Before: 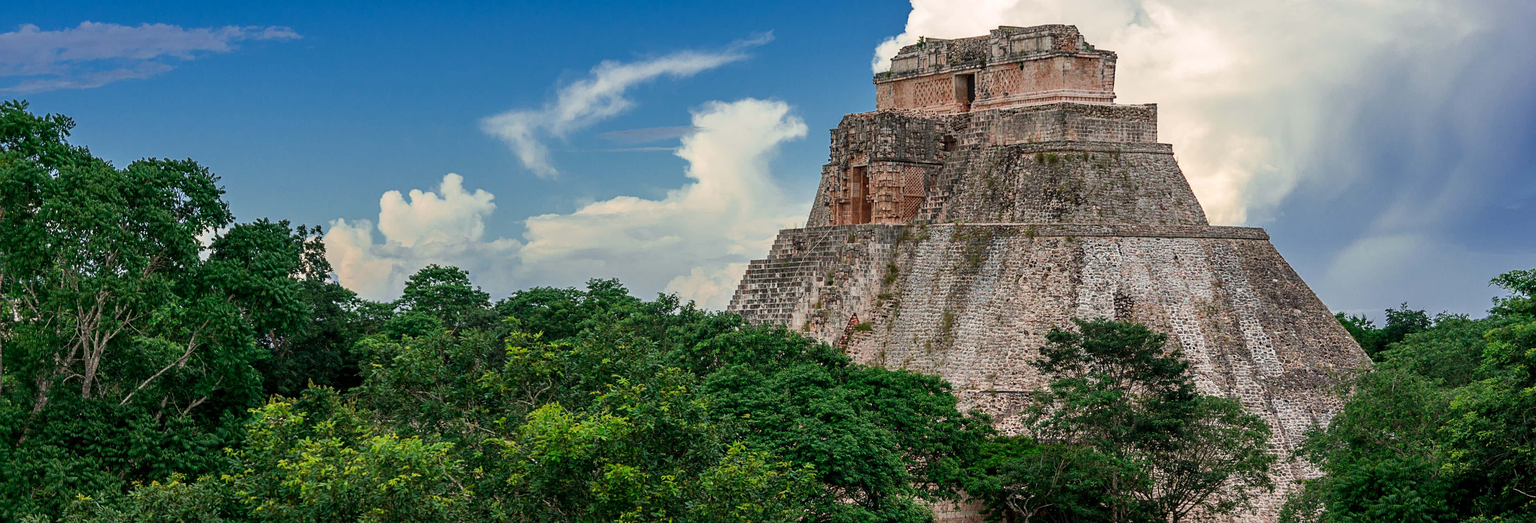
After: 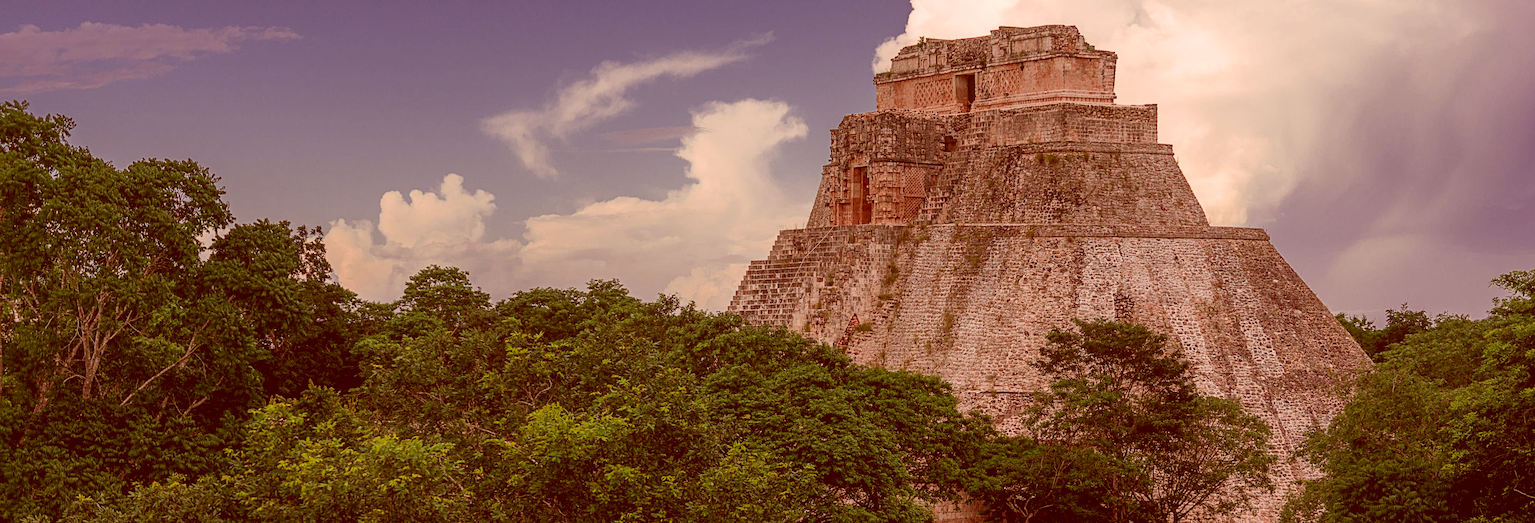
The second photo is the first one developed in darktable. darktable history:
color correction: highlights a* 9.03, highlights b* 8.71, shadows a* 40, shadows b* 40, saturation 0.8
contrast equalizer: y [[0.439, 0.44, 0.442, 0.457, 0.493, 0.498], [0.5 ×6], [0.5 ×6], [0 ×6], [0 ×6]]
